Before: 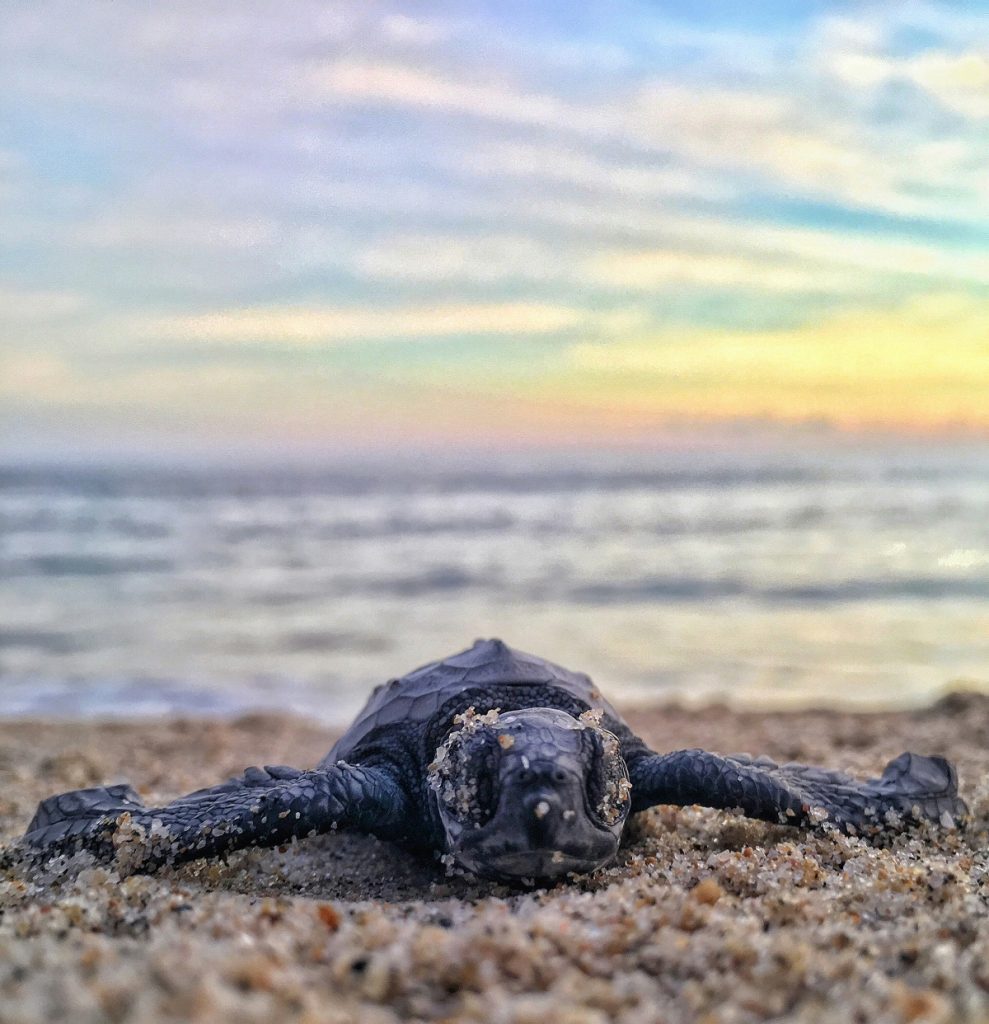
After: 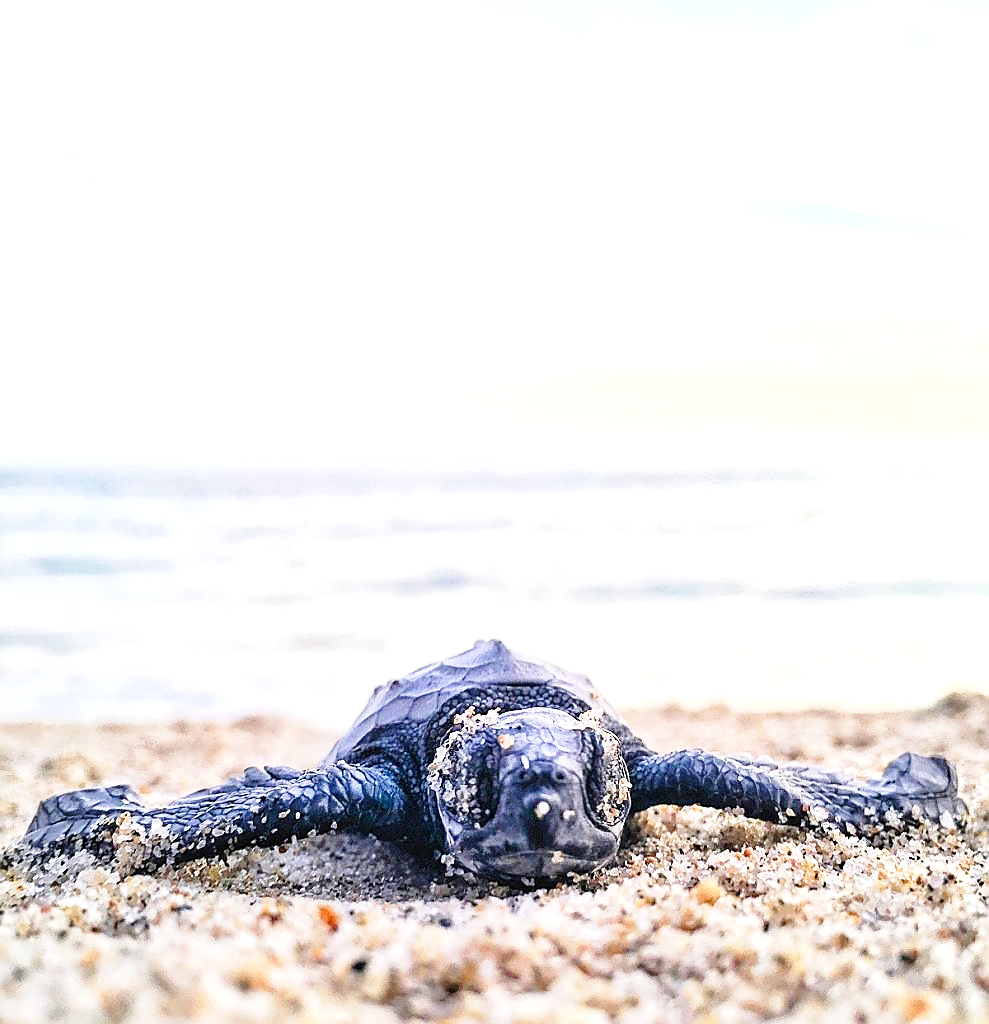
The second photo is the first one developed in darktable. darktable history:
sharpen: radius 1.4, amount 1.25, threshold 0.7
base curve: curves: ch0 [(0, 0) (0.028, 0.03) (0.121, 0.232) (0.46, 0.748) (0.859, 0.968) (1, 1)], preserve colors none
color correction: saturation 1.1
exposure: black level correction 0, exposure 1.2 EV, compensate exposure bias true, compensate highlight preservation false
